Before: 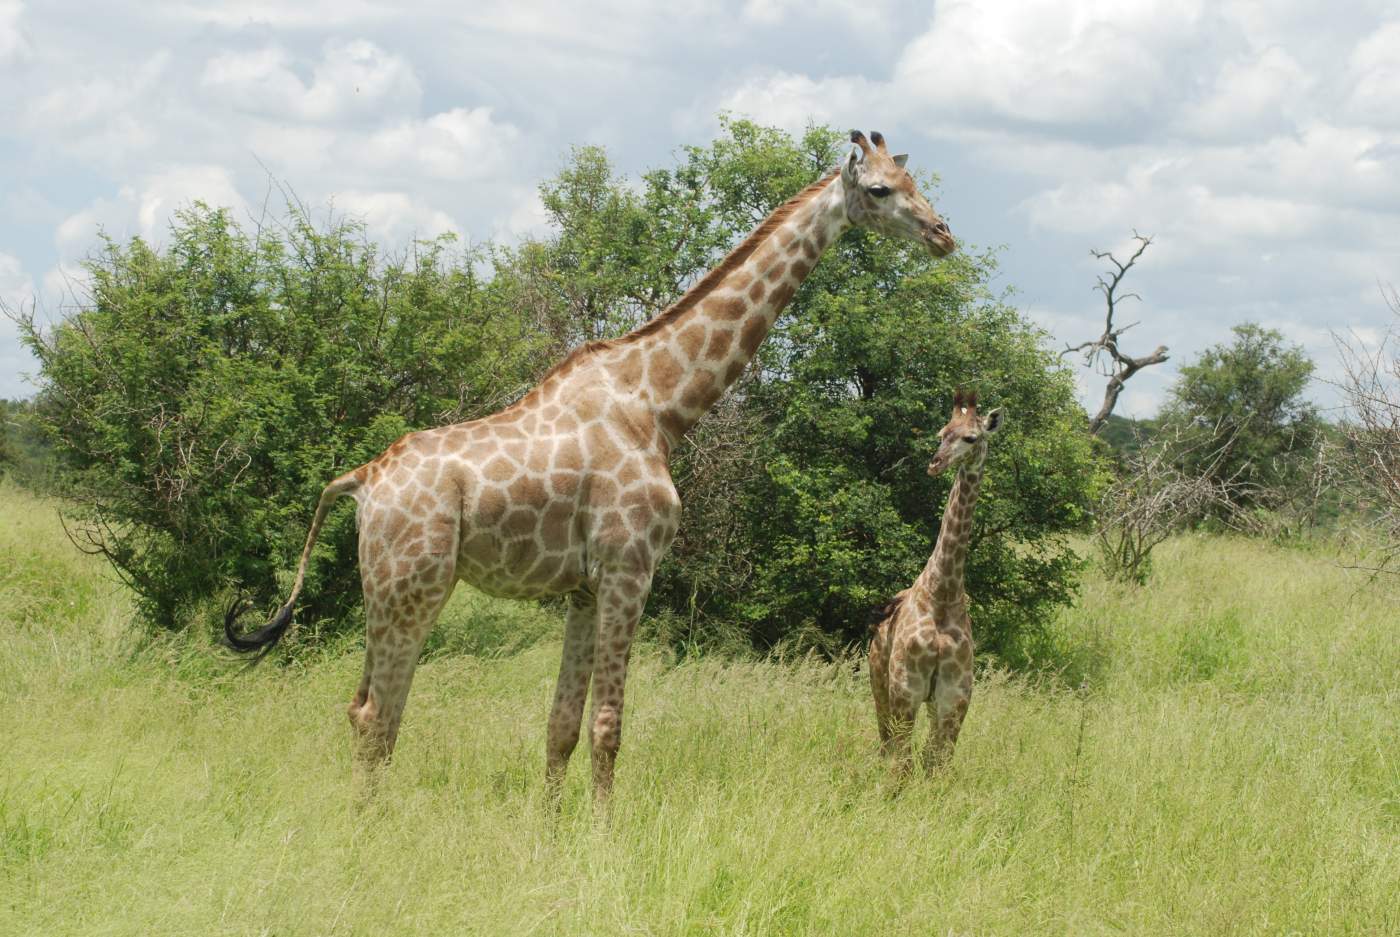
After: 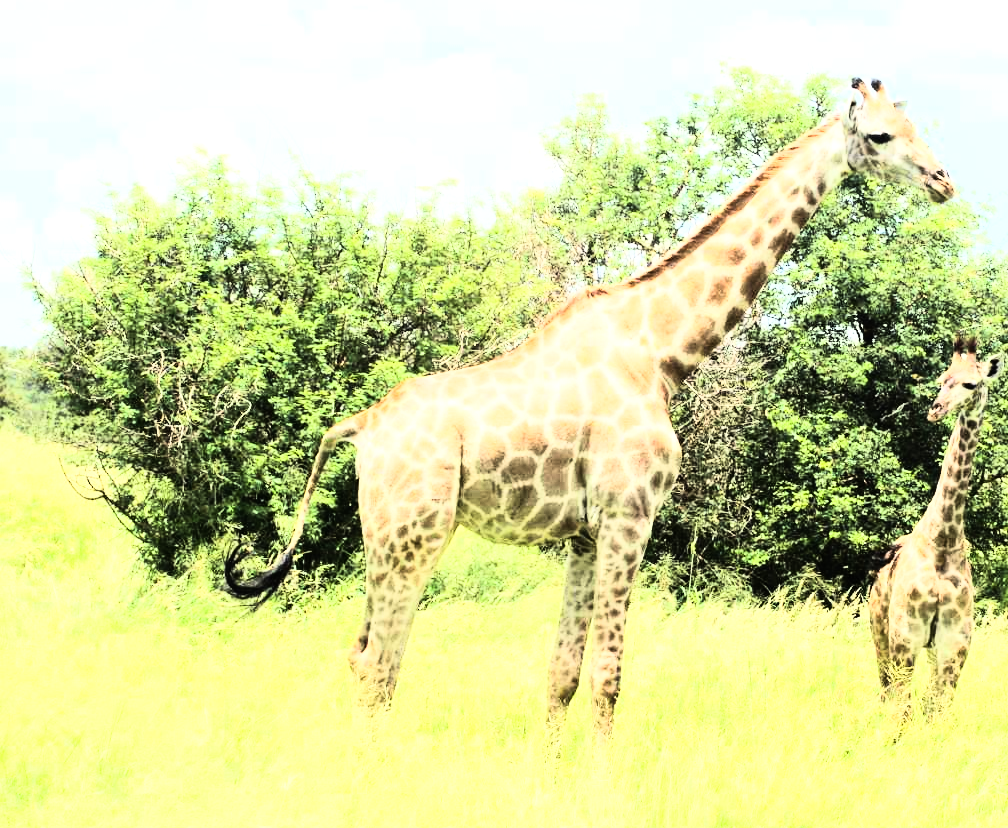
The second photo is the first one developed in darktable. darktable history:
exposure: black level correction 0, exposure 0.7 EV, compensate exposure bias true, compensate highlight preservation false
crop: top 5.803%, right 27.864%, bottom 5.804%
tone equalizer: -8 EV -0.75 EV, -7 EV -0.7 EV, -6 EV -0.6 EV, -5 EV -0.4 EV, -3 EV 0.4 EV, -2 EV 0.6 EV, -1 EV 0.7 EV, +0 EV 0.75 EV, edges refinement/feathering 500, mask exposure compensation -1.57 EV, preserve details no
base curve: exposure shift 0, preserve colors none
rgb curve: curves: ch0 [(0, 0) (0.21, 0.15) (0.24, 0.21) (0.5, 0.75) (0.75, 0.96) (0.89, 0.99) (1, 1)]; ch1 [(0, 0.02) (0.21, 0.13) (0.25, 0.2) (0.5, 0.67) (0.75, 0.9) (0.89, 0.97) (1, 1)]; ch2 [(0, 0.02) (0.21, 0.13) (0.25, 0.2) (0.5, 0.67) (0.75, 0.9) (0.89, 0.97) (1, 1)], compensate middle gray true
